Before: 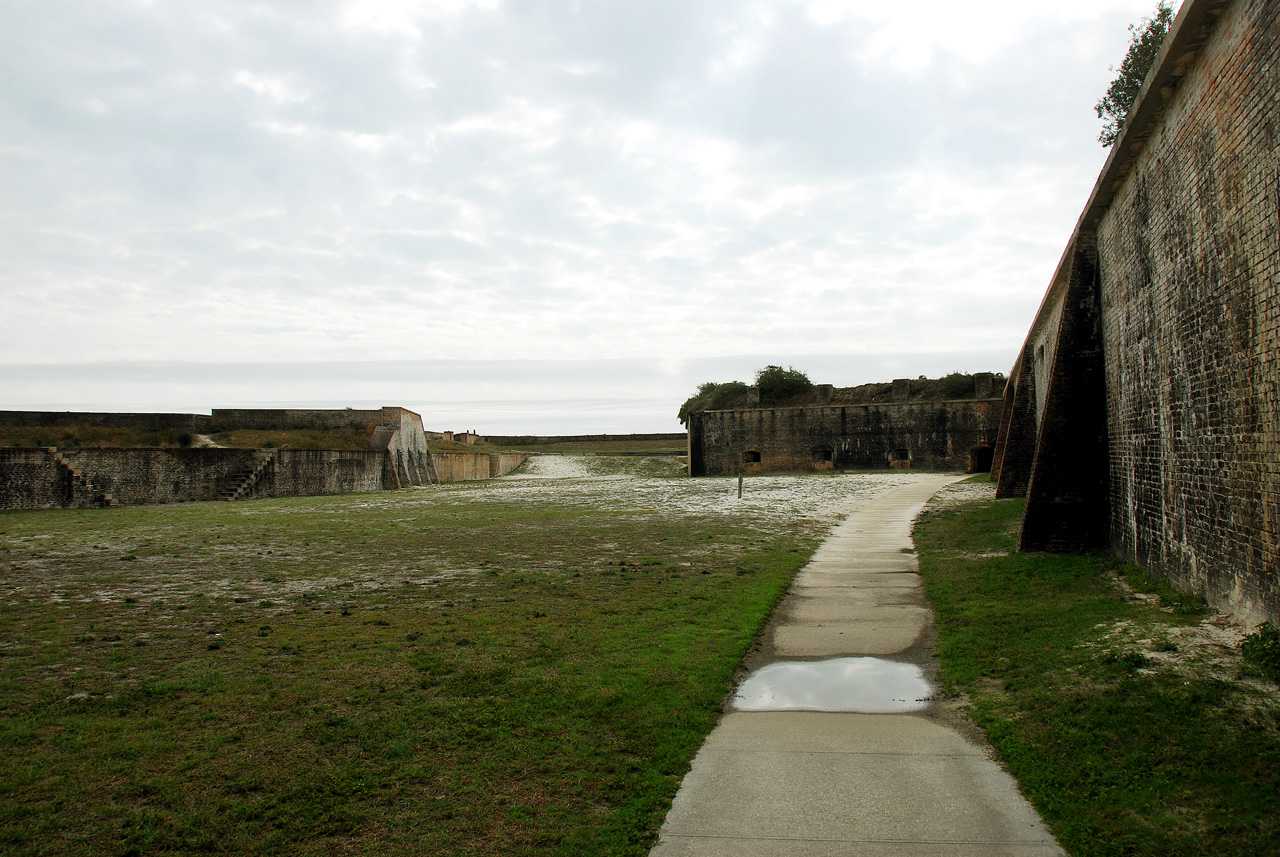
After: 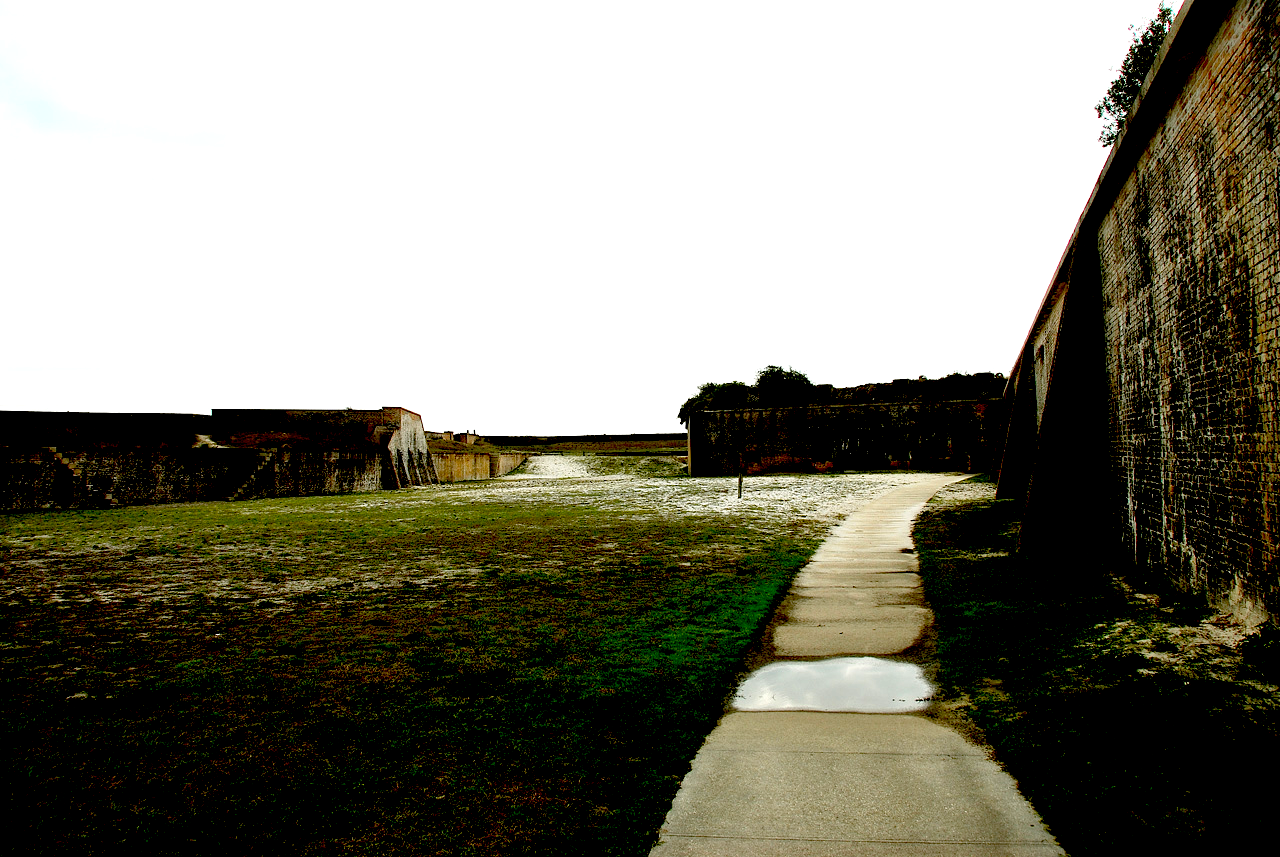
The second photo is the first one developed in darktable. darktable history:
exposure: black level correction 0.056, exposure -0.036 EV, compensate exposure bias true, compensate highlight preservation false
